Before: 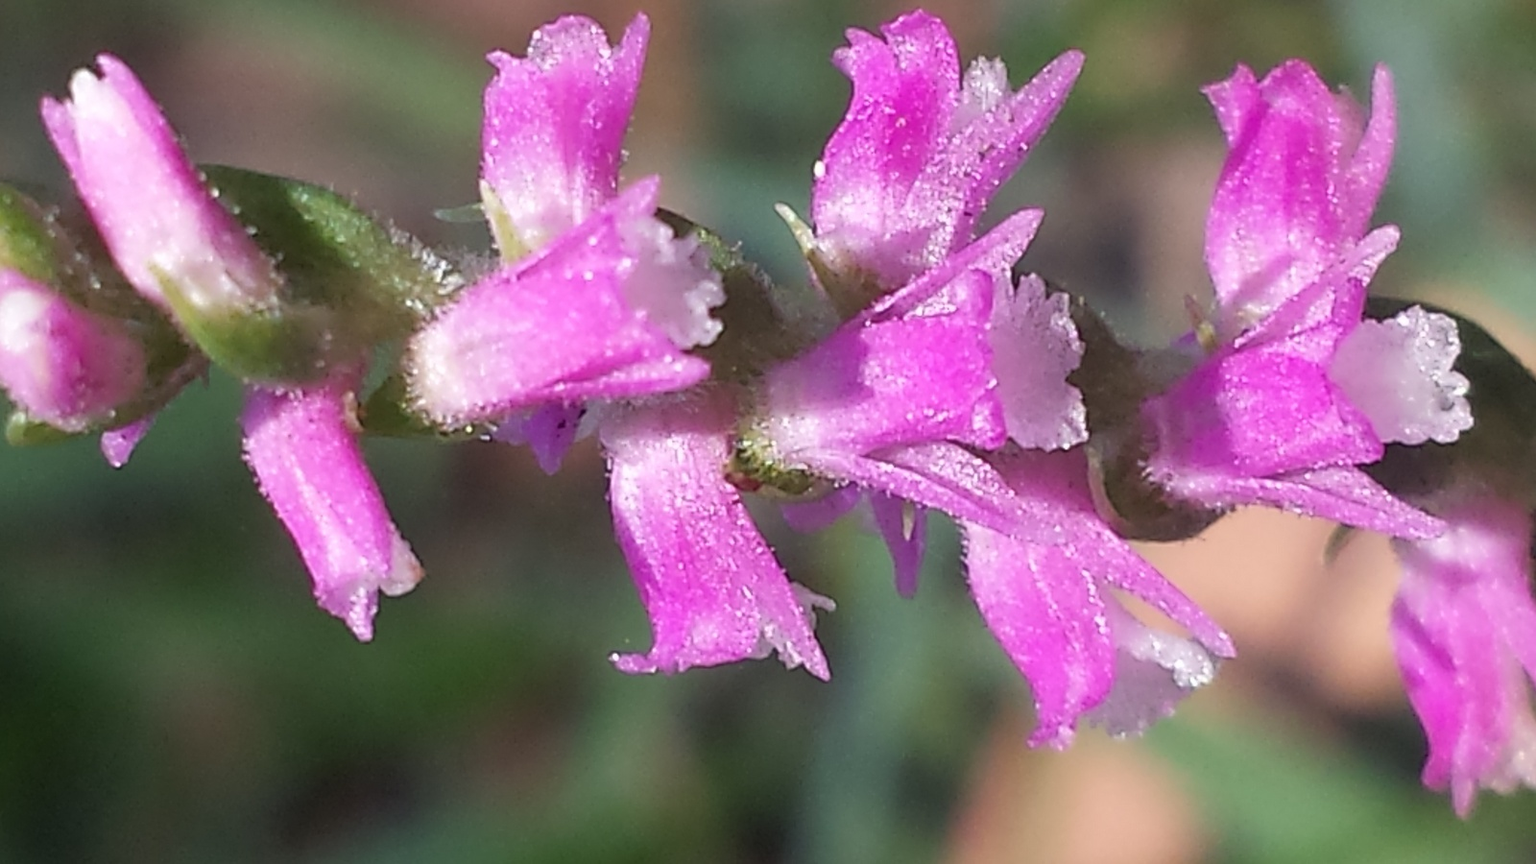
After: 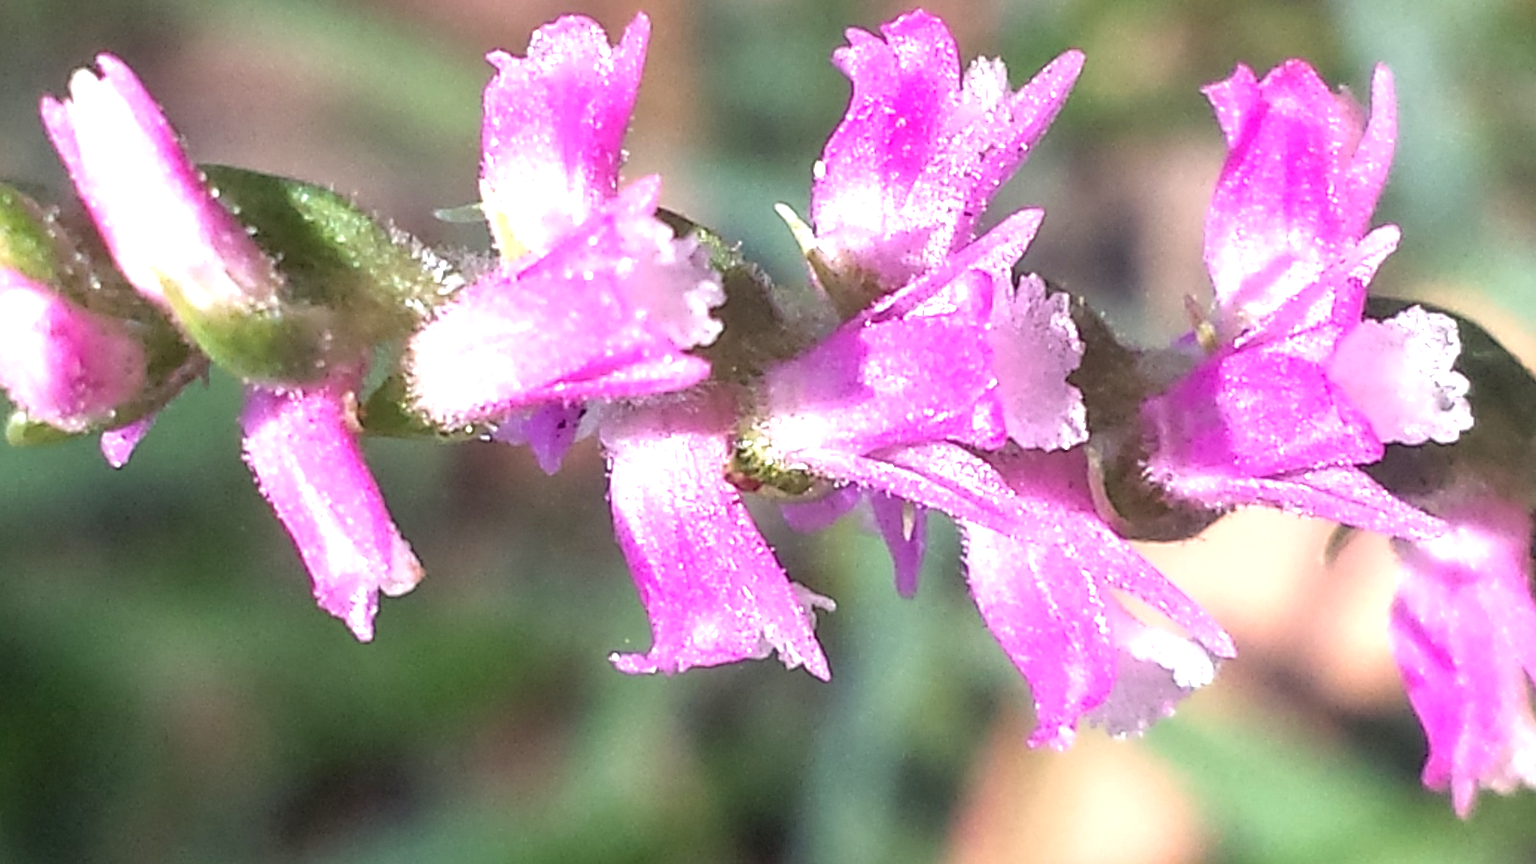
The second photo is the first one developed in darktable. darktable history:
exposure: black level correction 0, exposure 0.95 EV, compensate exposure bias true, compensate highlight preservation false
local contrast: detail 130%
